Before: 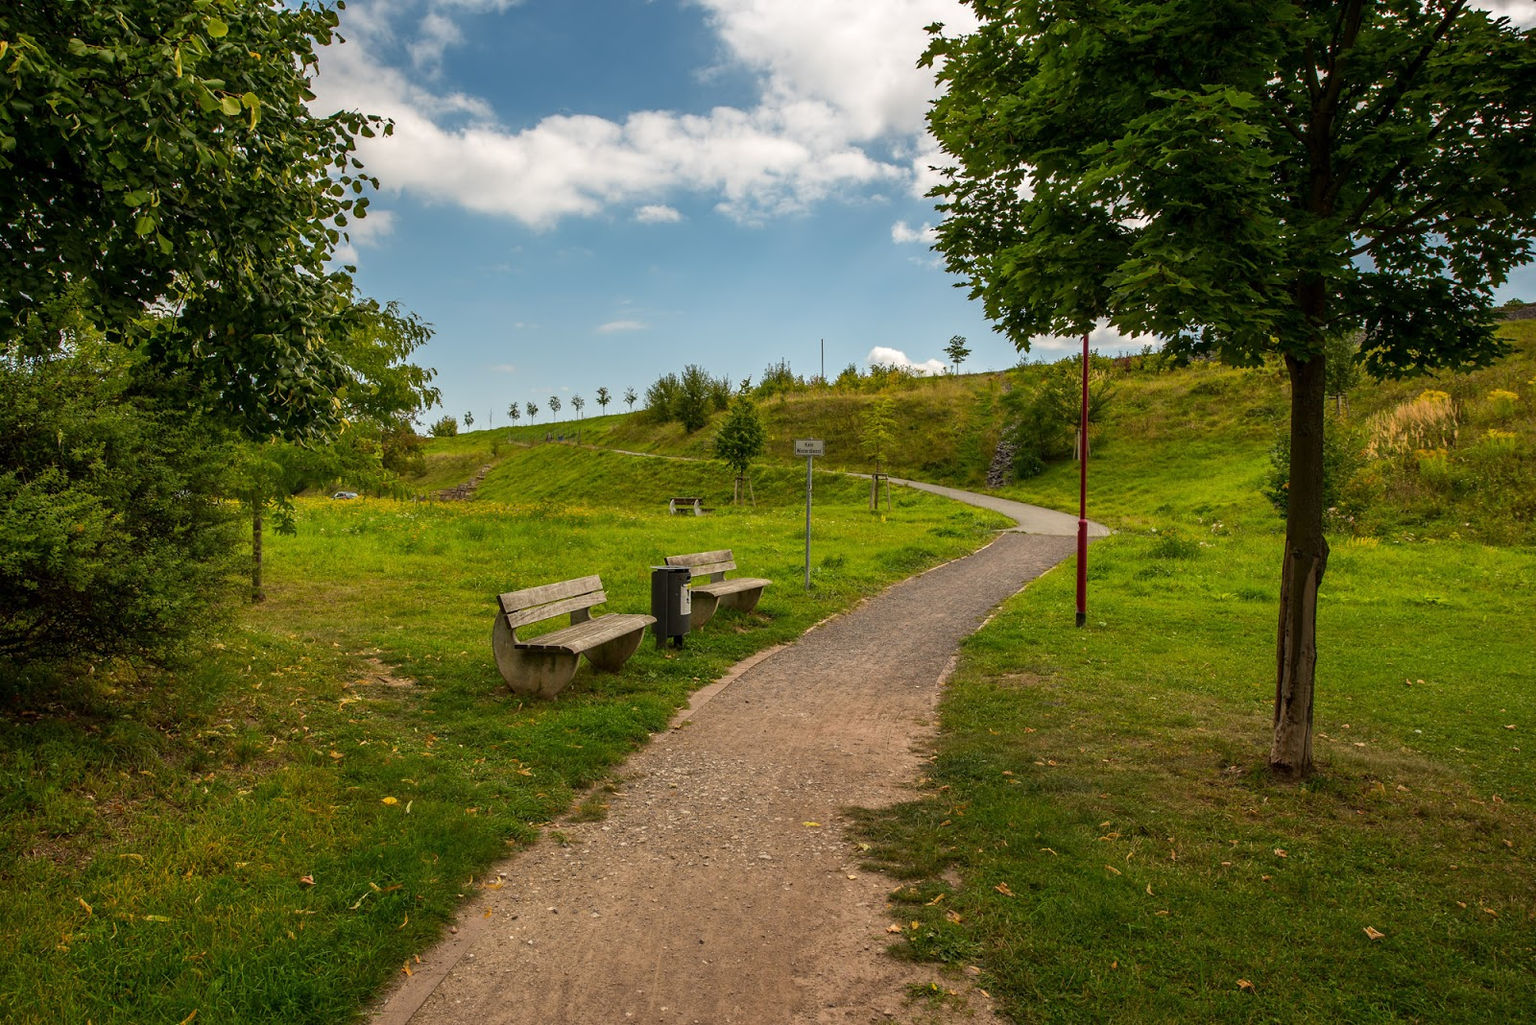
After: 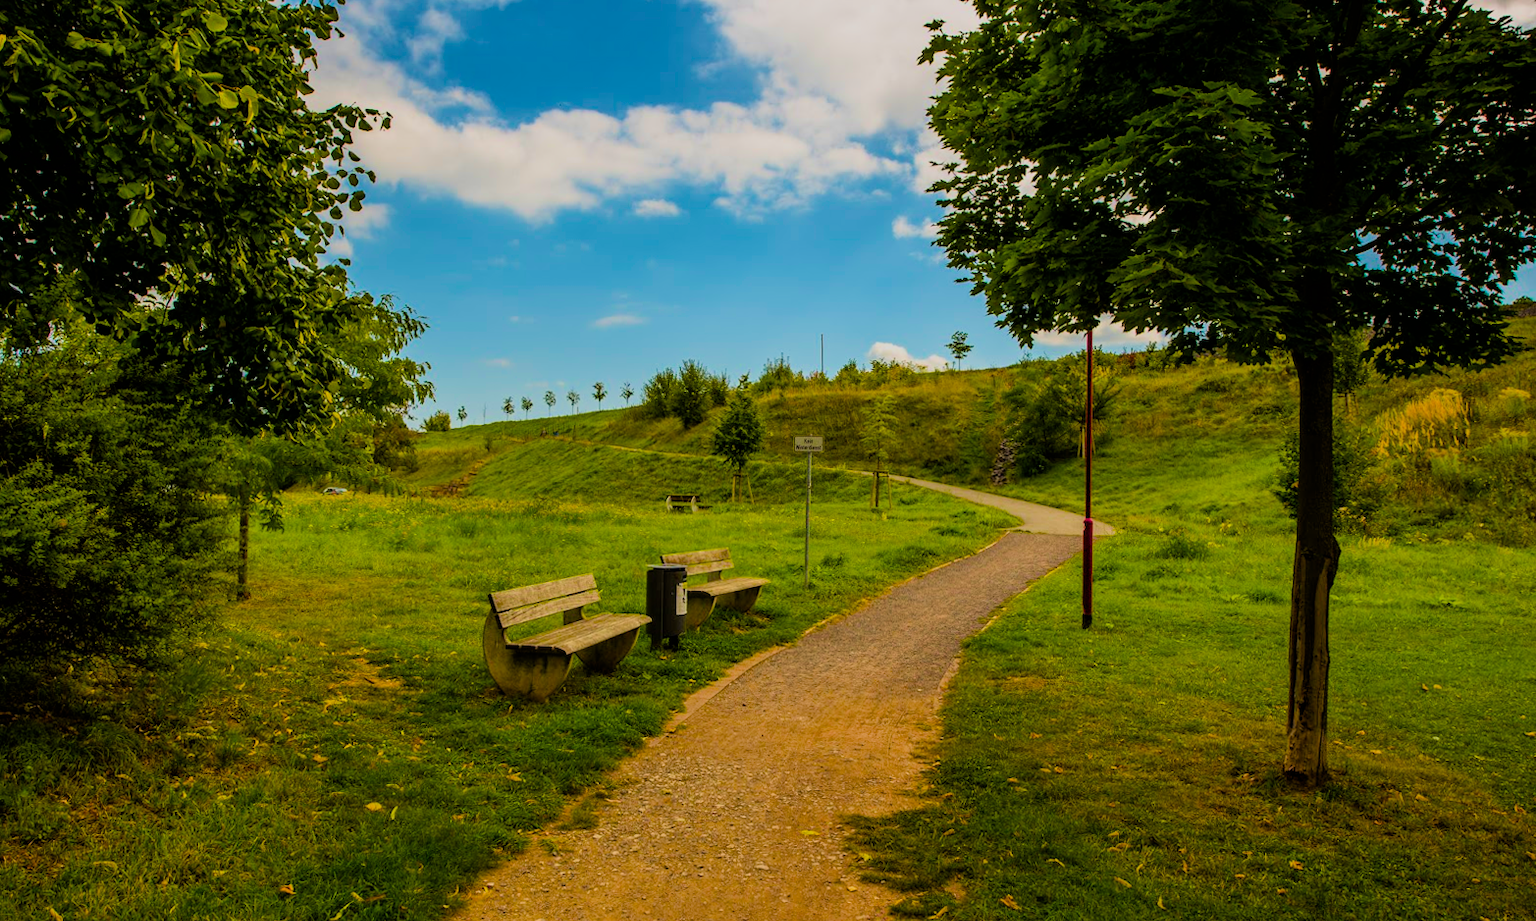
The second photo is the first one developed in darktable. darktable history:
rotate and perspective: rotation 0.226°, lens shift (vertical) -0.042, crop left 0.023, crop right 0.982, crop top 0.006, crop bottom 0.994
color balance rgb: perceptual saturation grading › global saturation 100%
crop and rotate: top 0%, bottom 11.49%
velvia: strength 40%
filmic rgb: black relative exposure -7.65 EV, white relative exposure 4.56 EV, hardness 3.61, contrast 1.05
